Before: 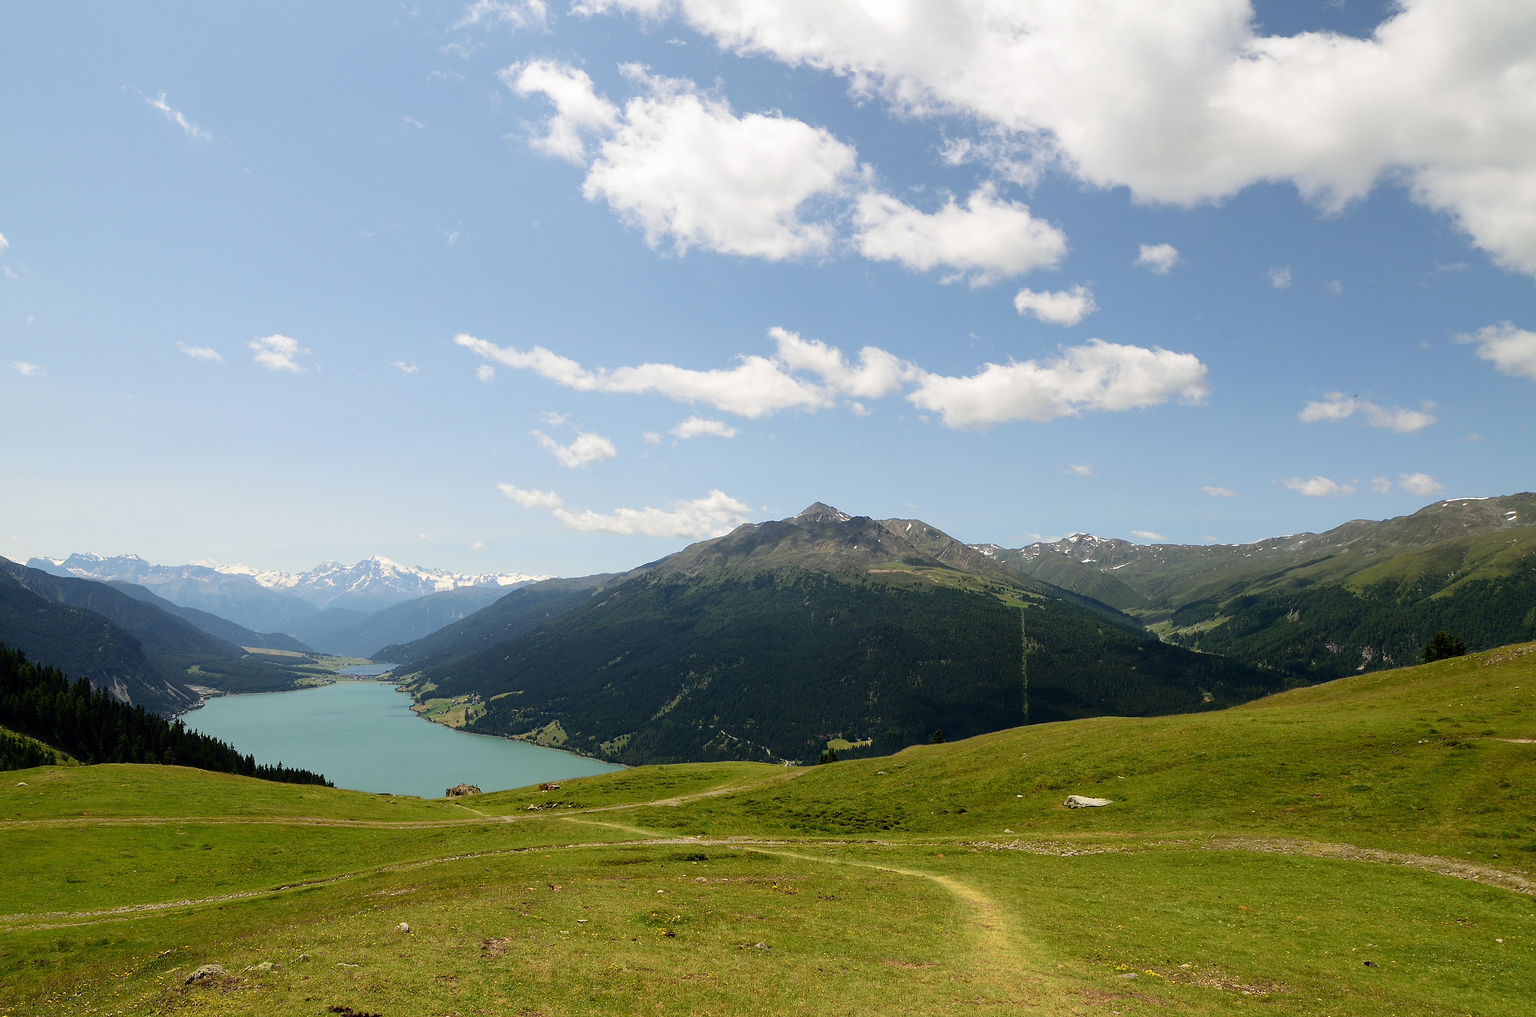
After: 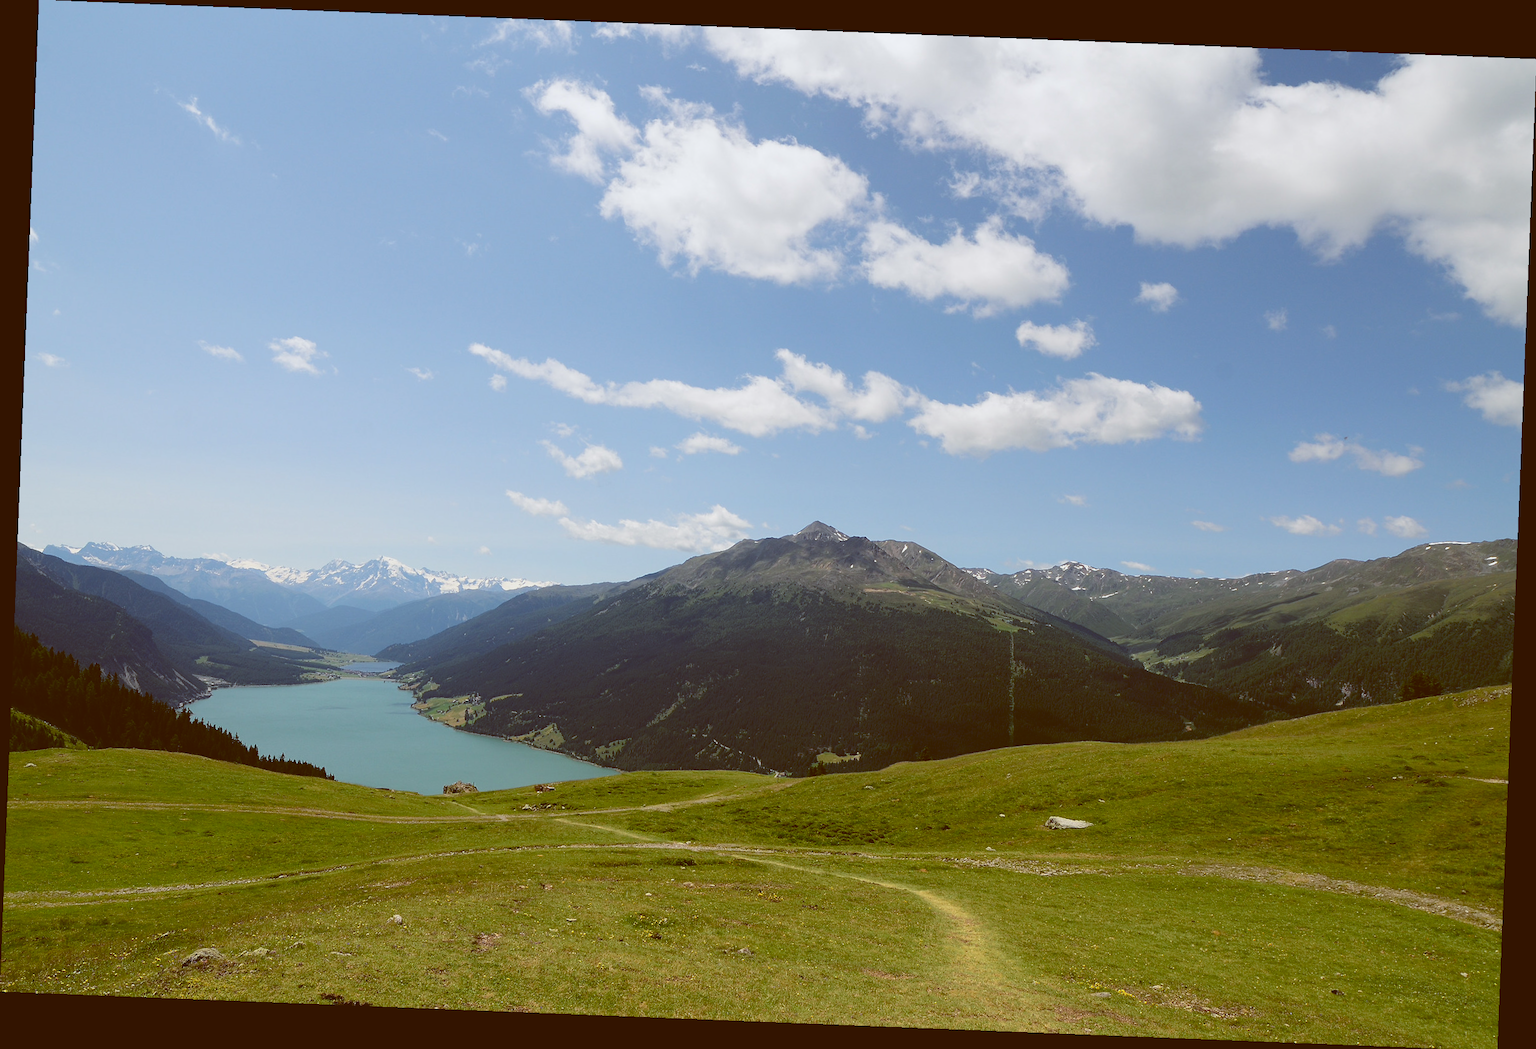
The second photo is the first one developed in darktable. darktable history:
exposure: black level correction -0.014, exposure -0.193 EV, compensate highlight preservation false
rotate and perspective: rotation 2.27°, automatic cropping off
color balance: lift [1, 1.015, 1.004, 0.985], gamma [1, 0.958, 0.971, 1.042], gain [1, 0.956, 0.977, 1.044]
